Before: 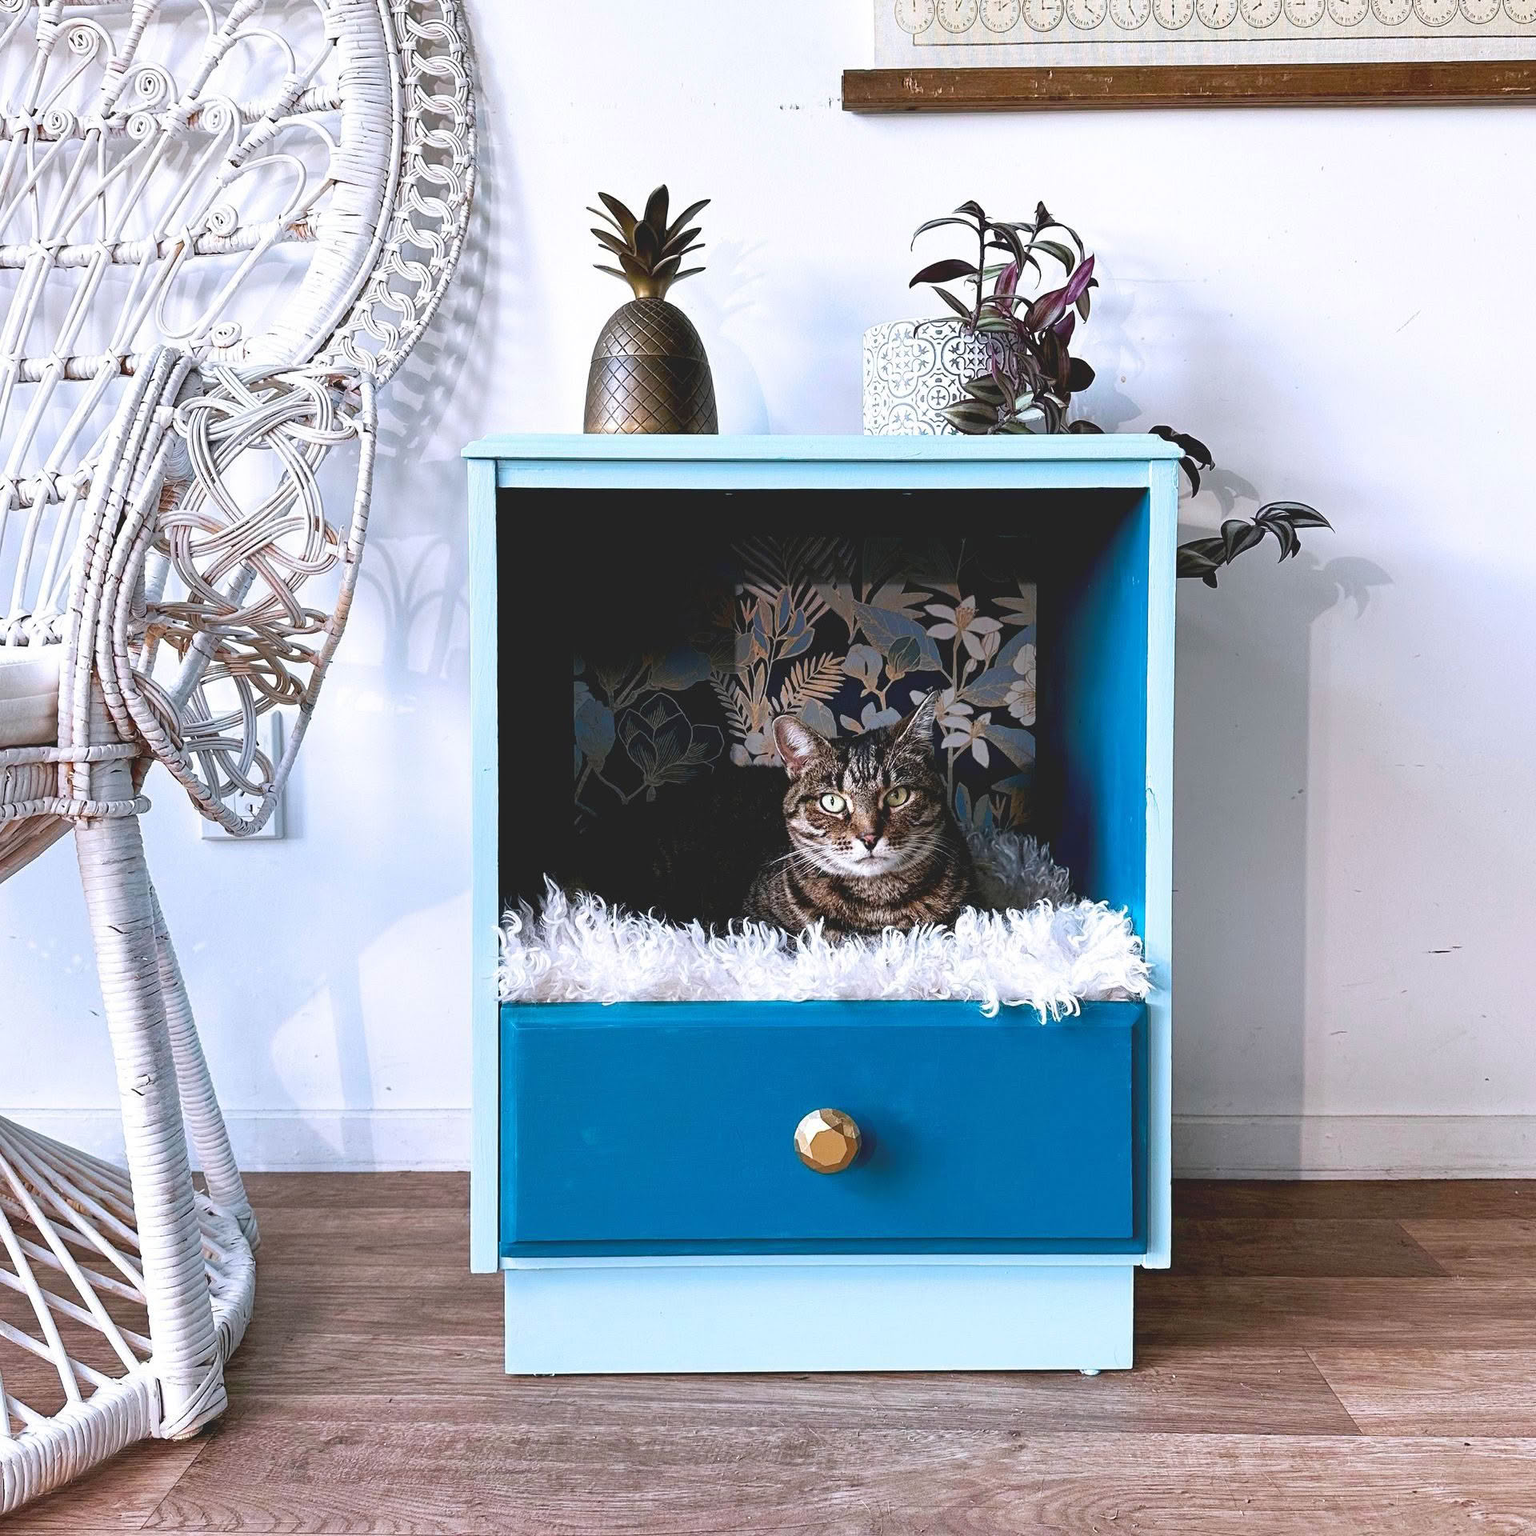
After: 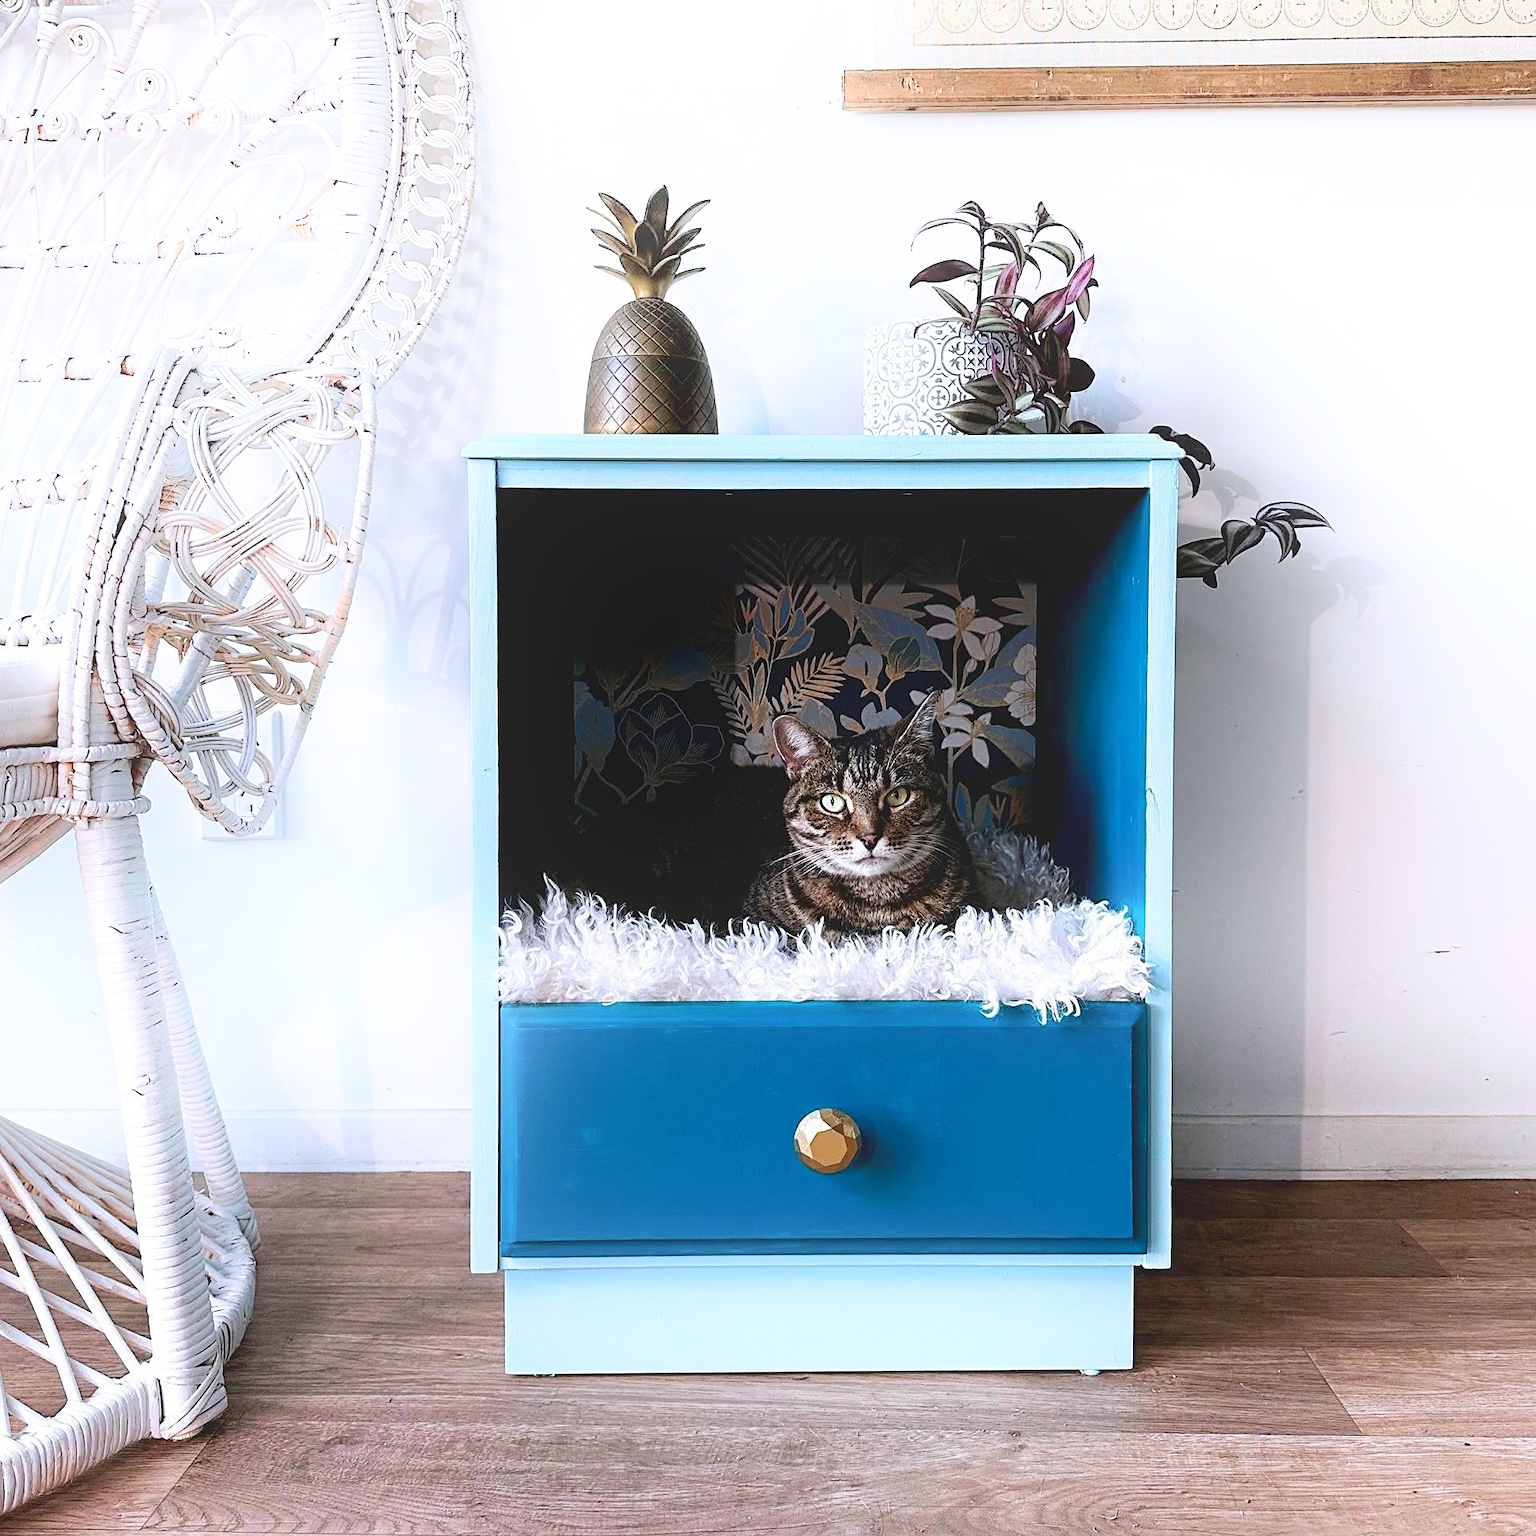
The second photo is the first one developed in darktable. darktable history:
sharpen: amount 0.2
shadows and highlights: shadows -54.3, highlights 86.09, soften with gaussian
